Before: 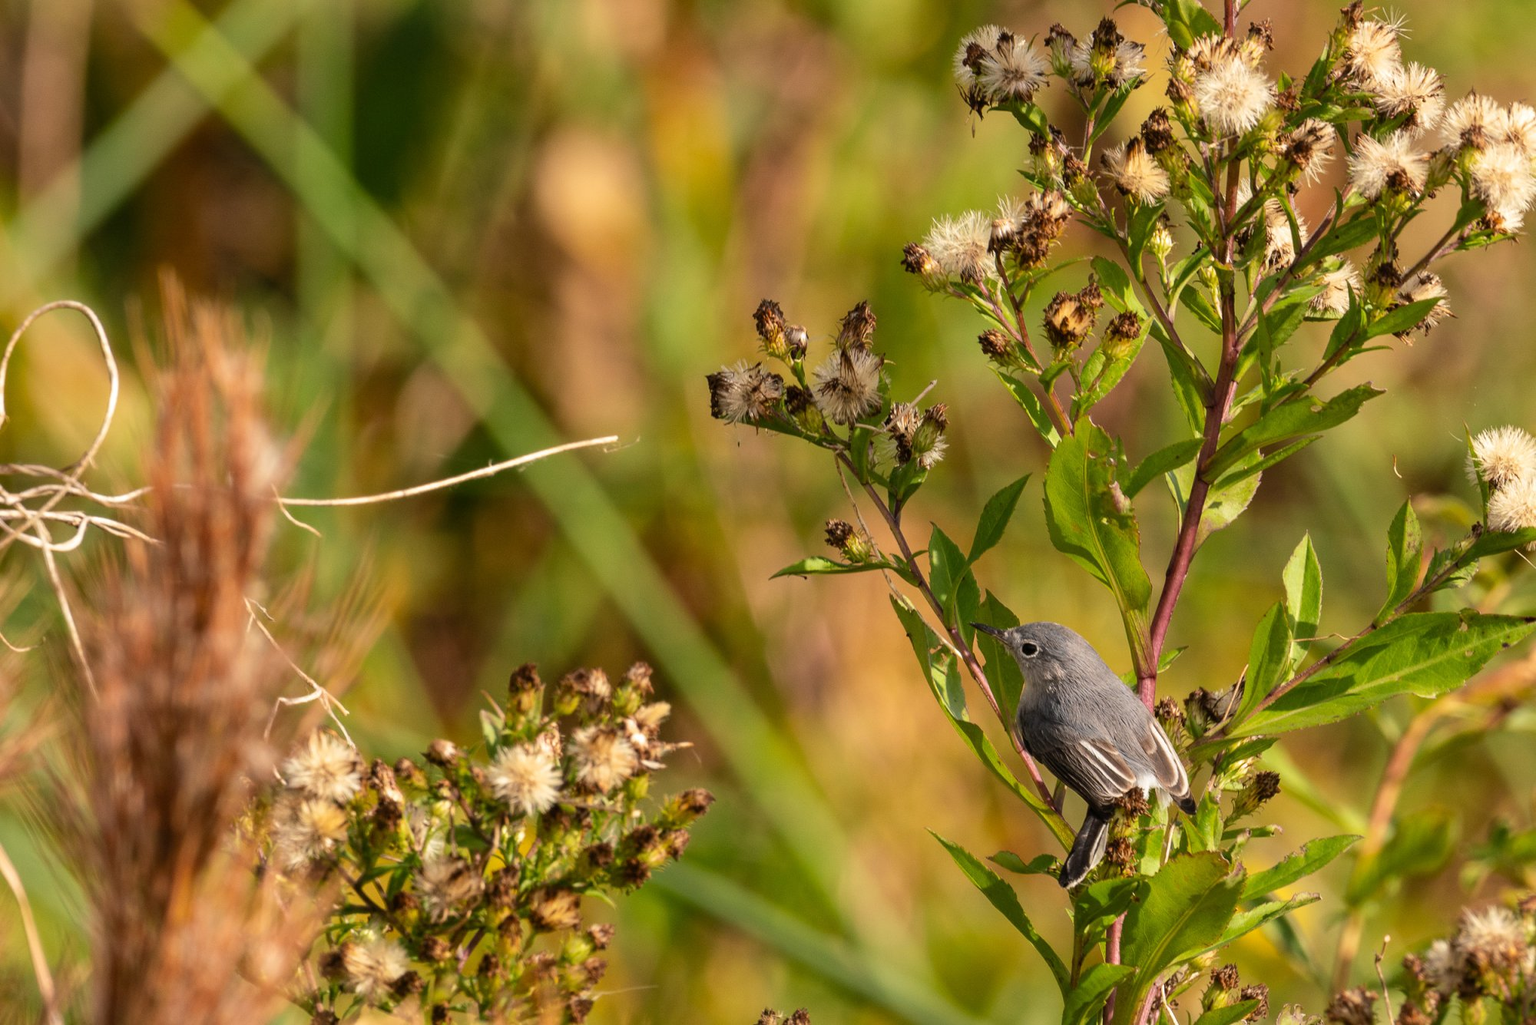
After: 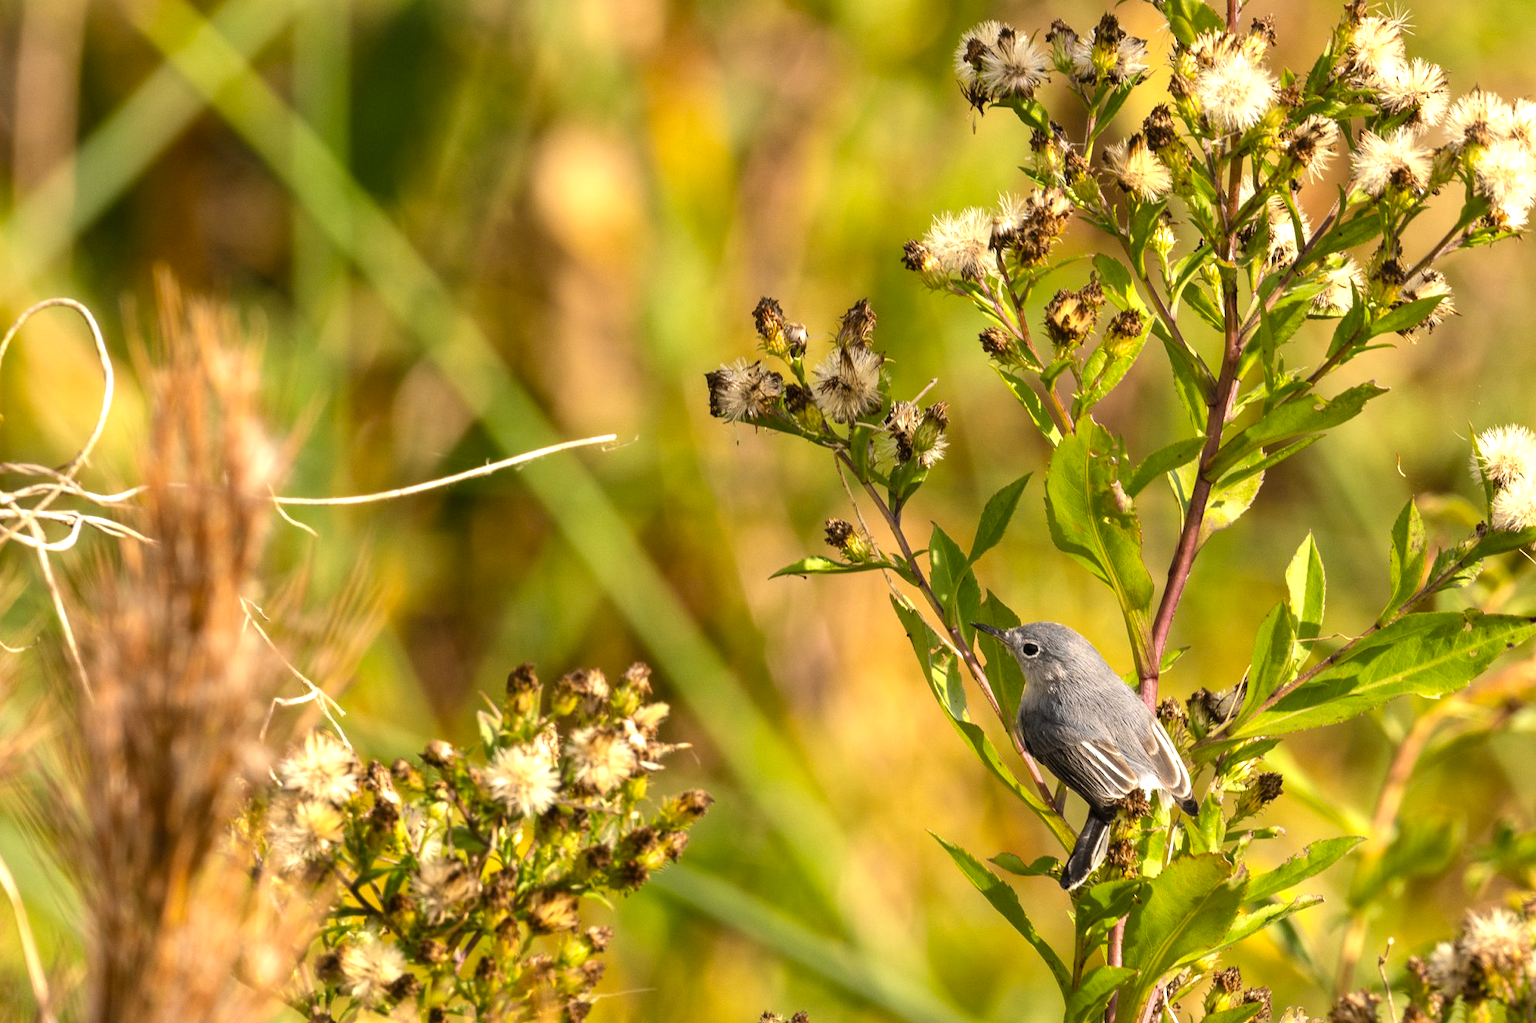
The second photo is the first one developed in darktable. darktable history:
crop: left 0.434%, top 0.485%, right 0.244%, bottom 0.386%
exposure: exposure 0.669 EV, compensate highlight preservation false
color contrast: green-magenta contrast 0.8, blue-yellow contrast 1.1, unbound 0
